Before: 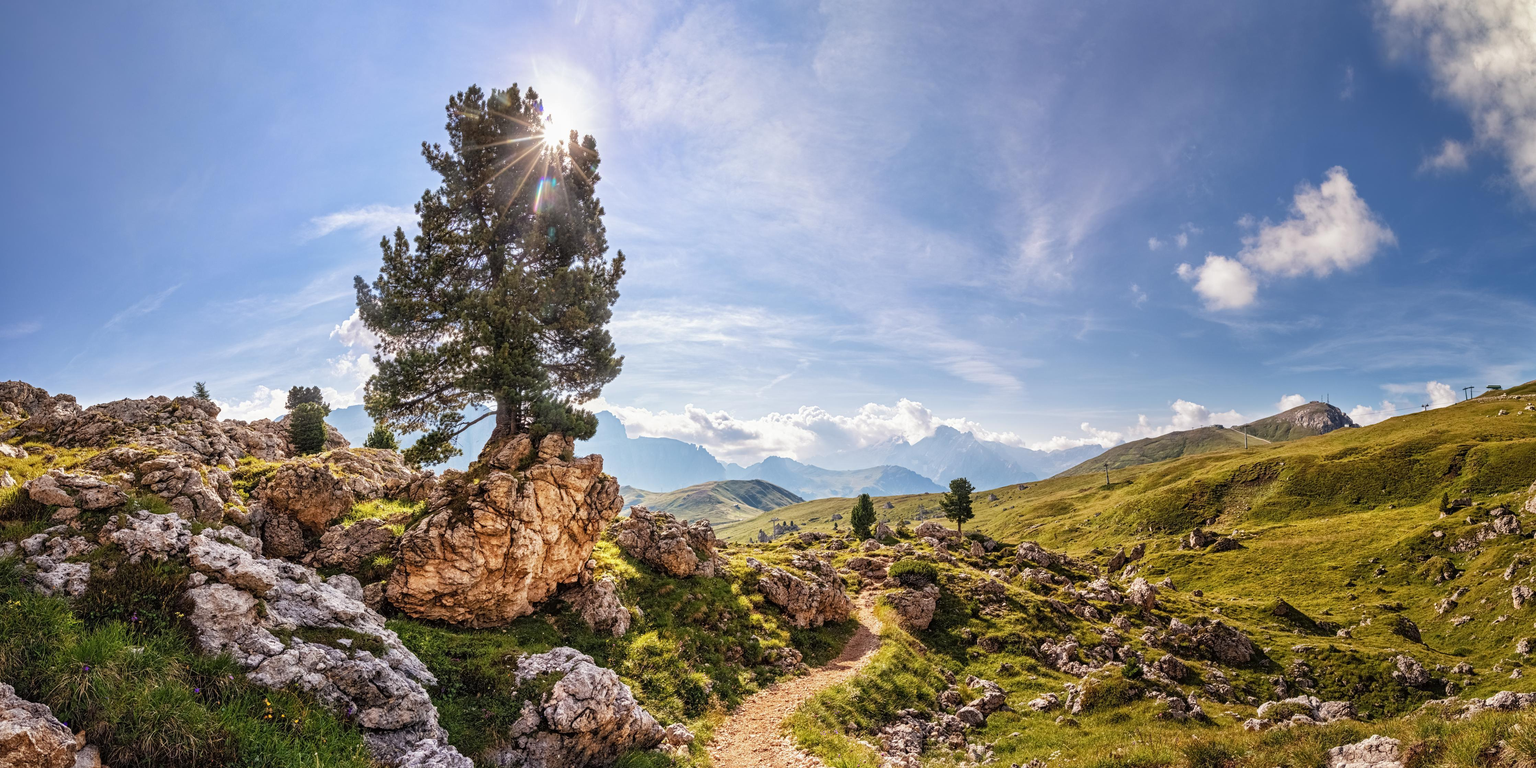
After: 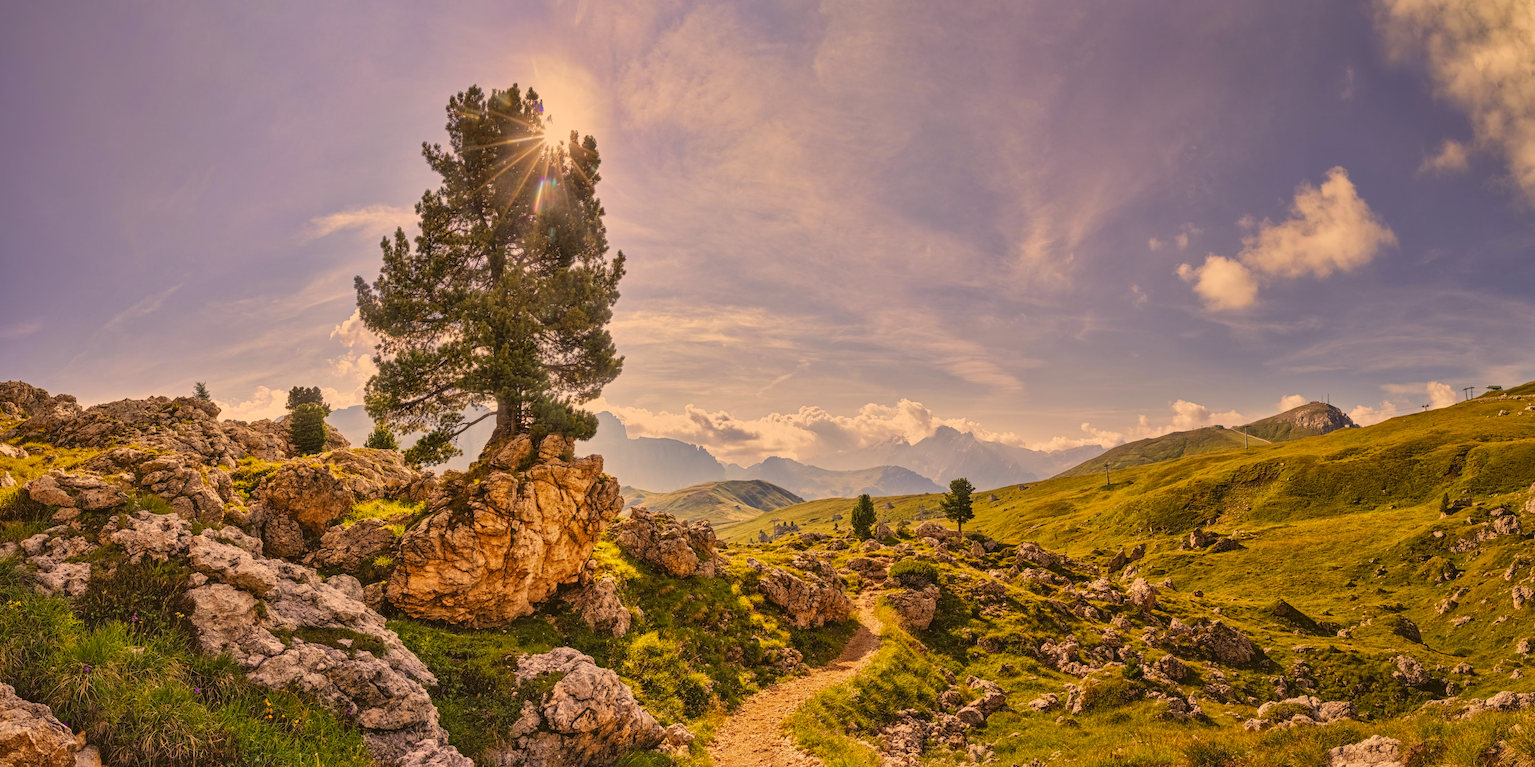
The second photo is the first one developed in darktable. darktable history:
exposure: exposure -0.21 EV, compensate highlight preservation false
color correction: highlights a* 17.94, highlights b* 35.39, shadows a* 1.48, shadows b* 6.42, saturation 1.01
contrast brightness saturation: contrast -0.11
shadows and highlights: soften with gaussian
